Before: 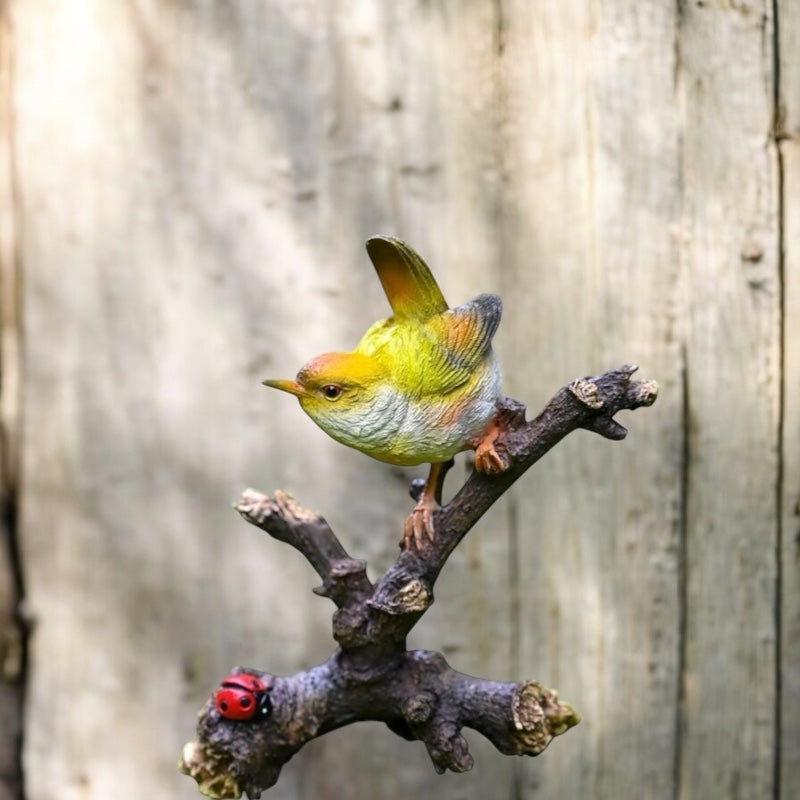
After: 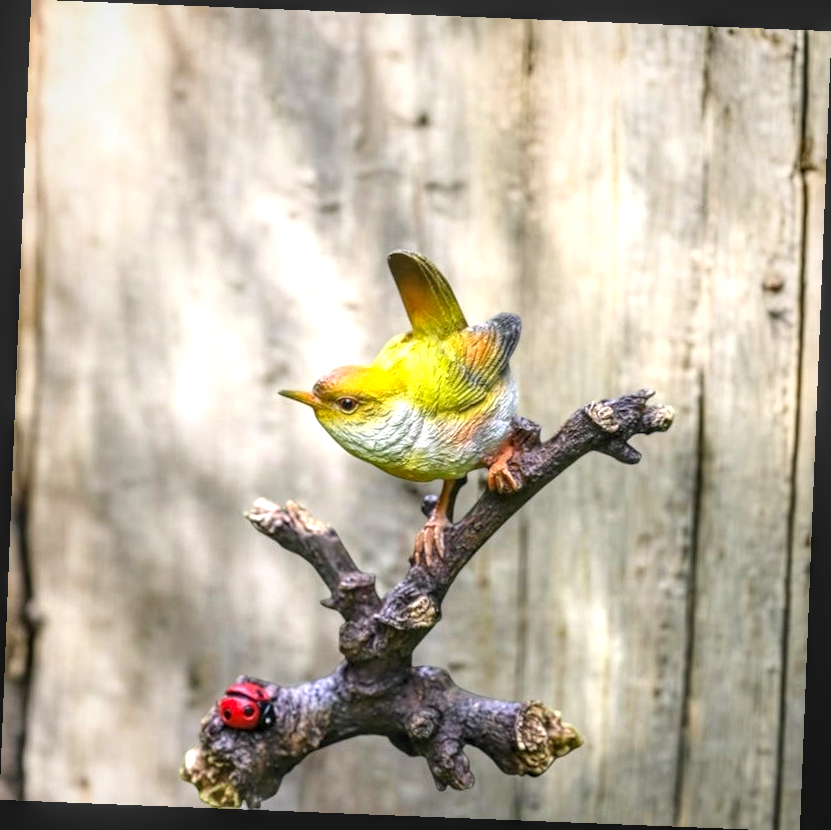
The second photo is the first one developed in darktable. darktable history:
crop: bottom 0.071%
rotate and perspective: rotation 2.27°, automatic cropping off
exposure: black level correction 0, exposure 0.7 EV, compensate exposure bias true, compensate highlight preservation false
local contrast: highlights 0%, shadows 0%, detail 133%
